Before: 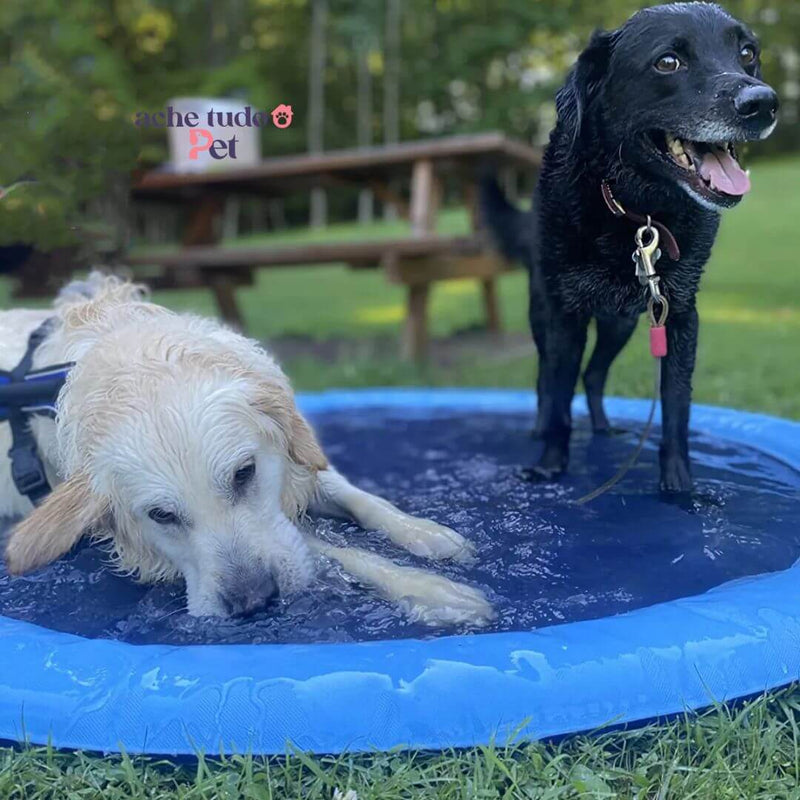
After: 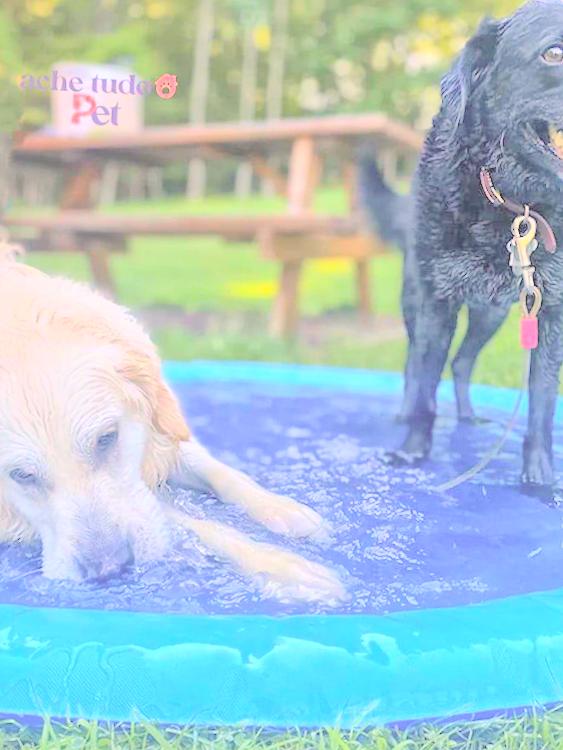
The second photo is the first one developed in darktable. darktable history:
exposure: black level correction 0, exposure 1.7 EV, compensate exposure bias true, compensate highlight preservation false
crop and rotate: angle -3.27°, left 14.277%, top 0.028%, right 10.766%, bottom 0.028%
white balance: red 1.127, blue 0.943
contrast brightness saturation: brightness 1
global tonemap: drago (1, 100), detail 1
rotate and perspective: rotation 0.192°, lens shift (horizontal) -0.015, crop left 0.005, crop right 0.996, crop top 0.006, crop bottom 0.99
